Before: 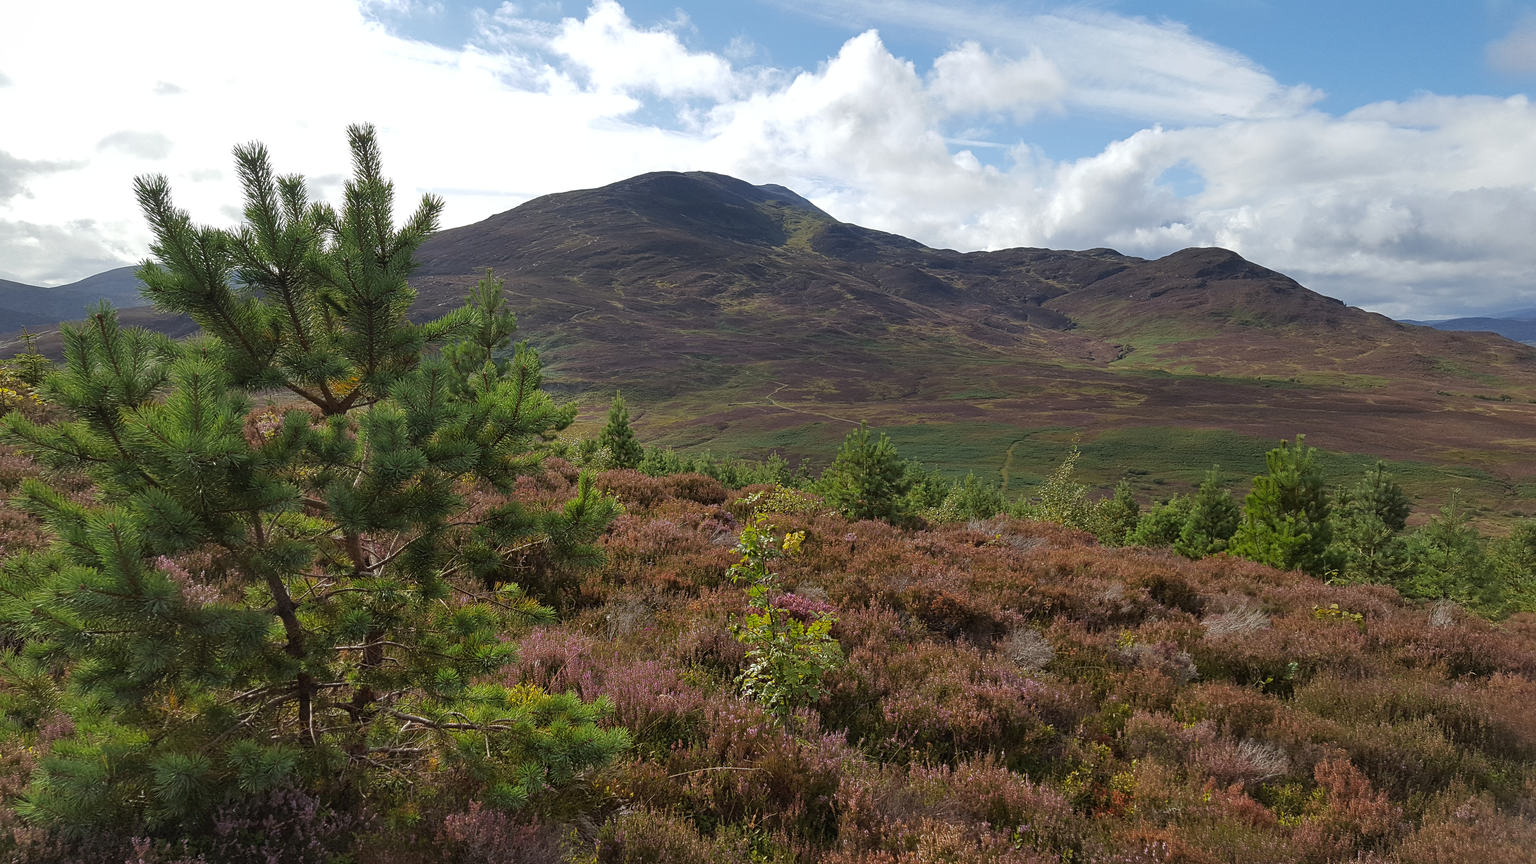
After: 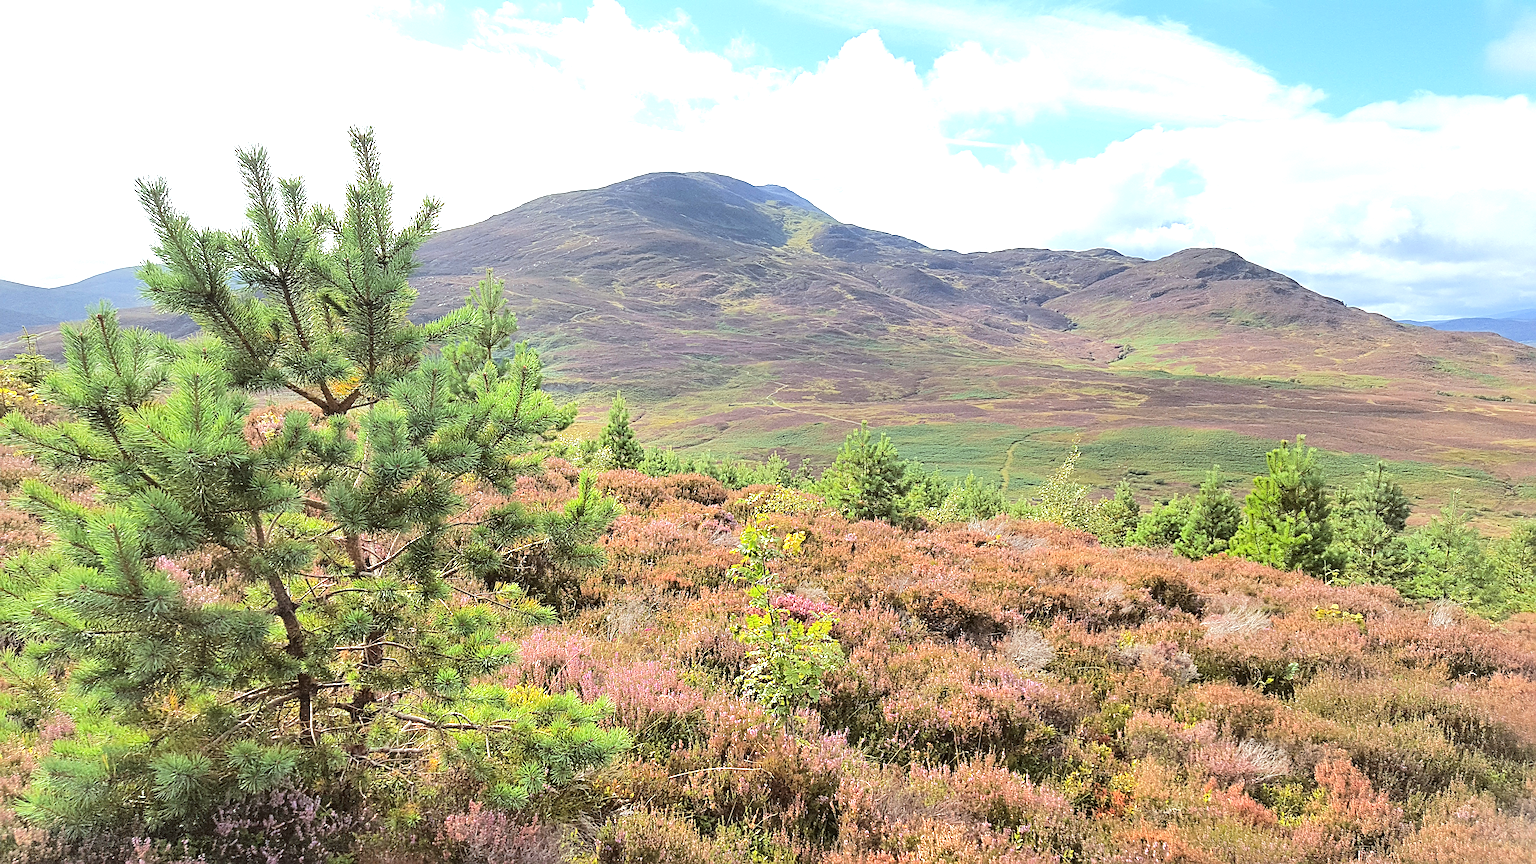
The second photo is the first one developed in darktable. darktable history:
sharpen: radius 4.88
base curve: preserve colors none
exposure: black level correction 0, exposure 1 EV, compensate exposure bias true, compensate highlight preservation false
tone equalizer: -7 EV 0.158 EV, -6 EV 0.603 EV, -5 EV 1.16 EV, -4 EV 1.32 EV, -3 EV 1.14 EV, -2 EV 0.6 EV, -1 EV 0.155 EV, edges refinement/feathering 500, mask exposure compensation -1.57 EV, preserve details no
color correction: highlights a* -2.83, highlights b* -2.05, shadows a* 2, shadows b* 2.88
